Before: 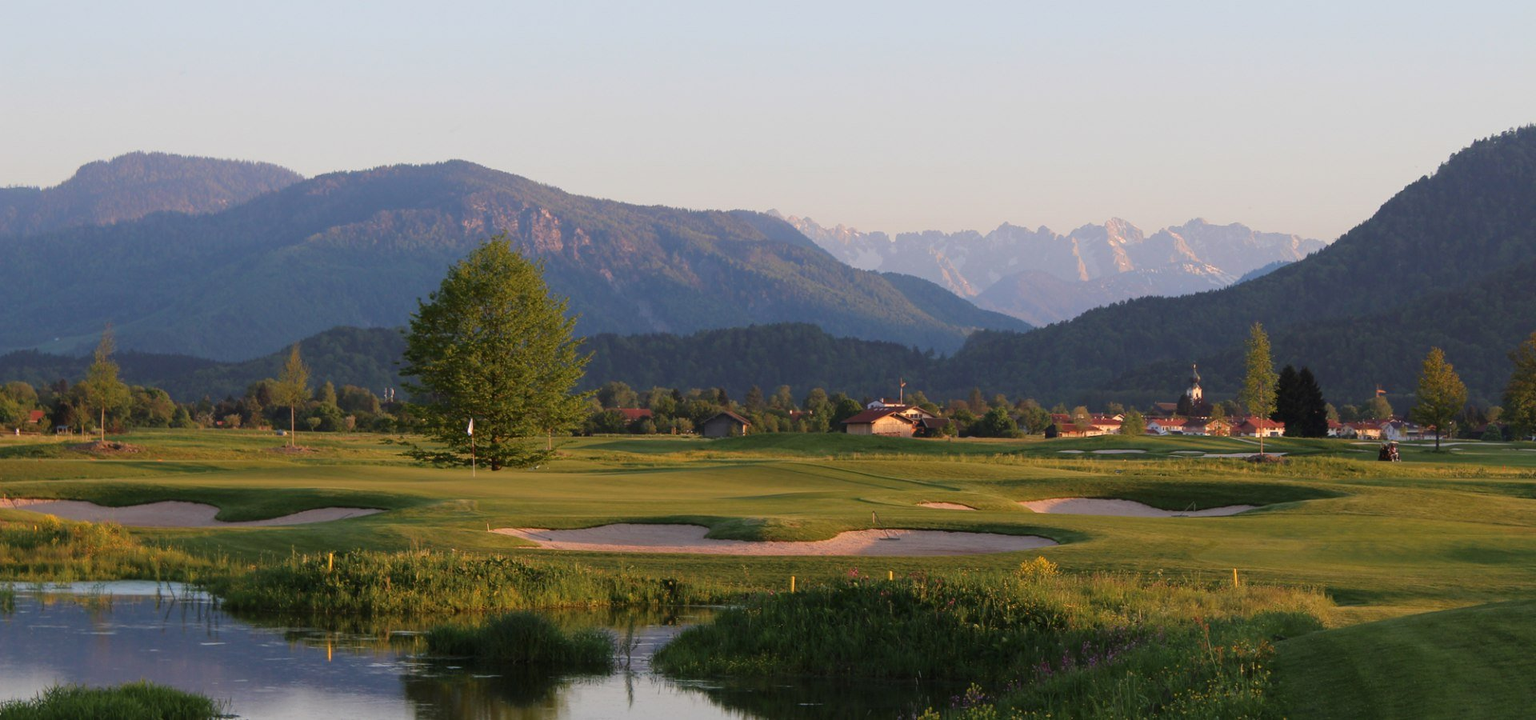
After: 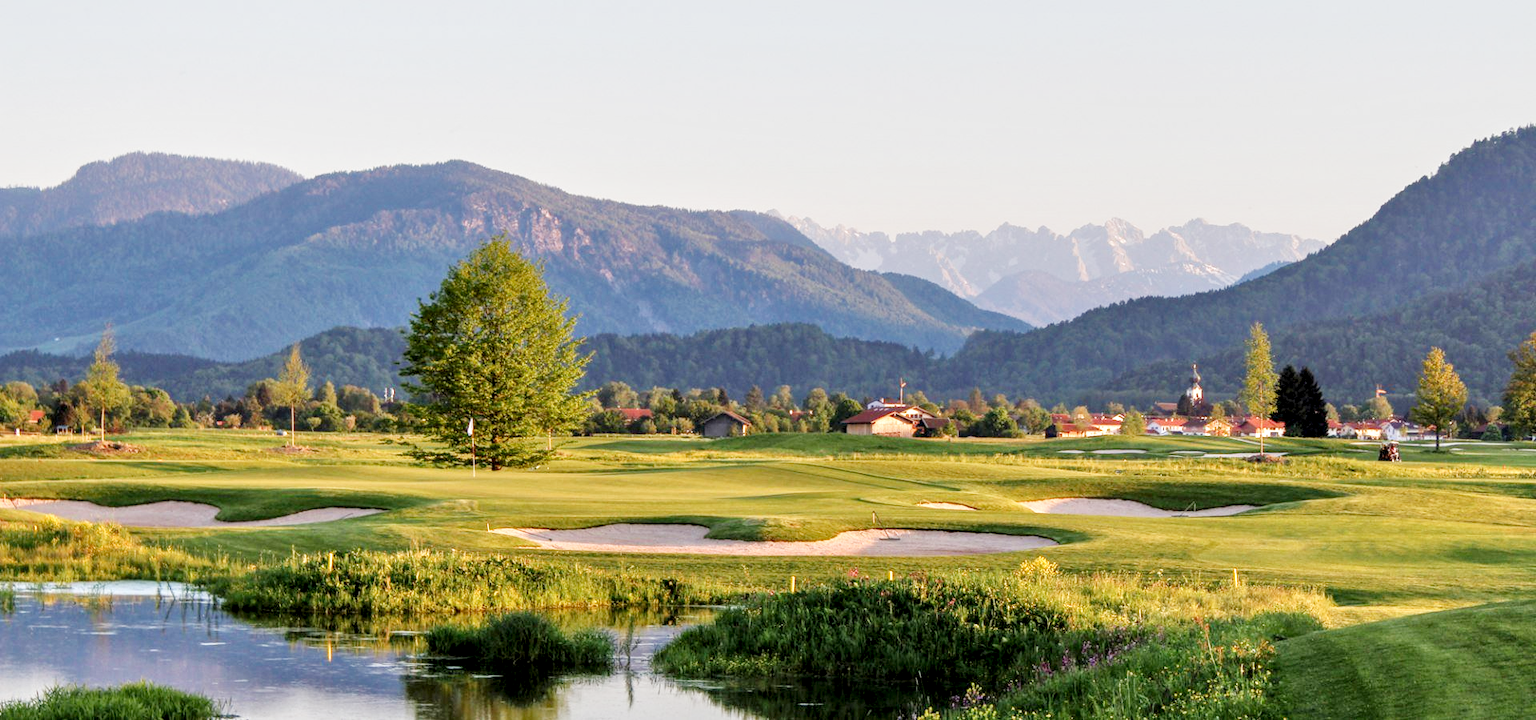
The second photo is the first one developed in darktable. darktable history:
tone equalizer: -7 EV 0.15 EV, -6 EV 0.6 EV, -5 EV 1.15 EV, -4 EV 1.33 EV, -3 EV 1.15 EV, -2 EV 0.6 EV, -1 EV 0.15 EV, mask exposure compensation -0.5 EV
filmic rgb: black relative exposure -16 EV, white relative exposure 5.31 EV, hardness 5.9, contrast 1.25, preserve chrominance no, color science v5 (2021)
local contrast: detail 150%
exposure: black level correction 0, exposure 0.6 EV, compensate exposure bias true, compensate highlight preservation false
